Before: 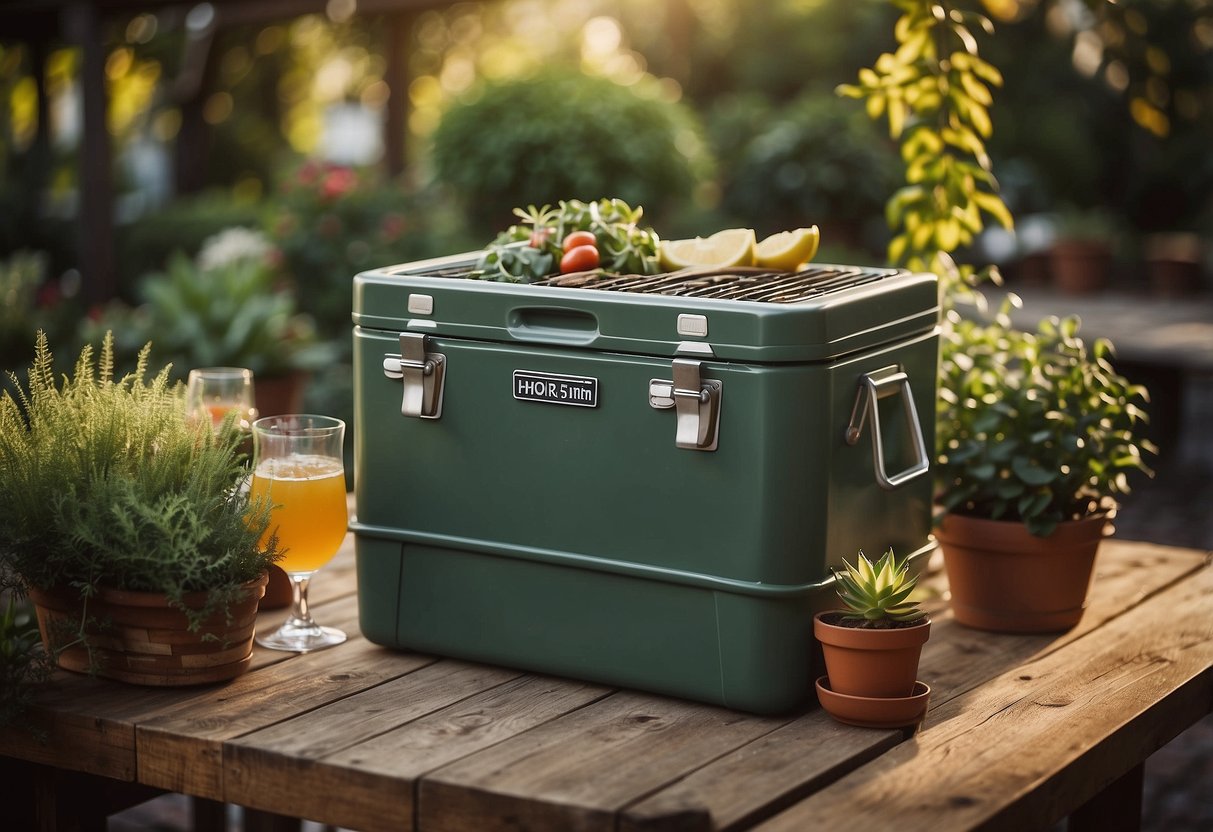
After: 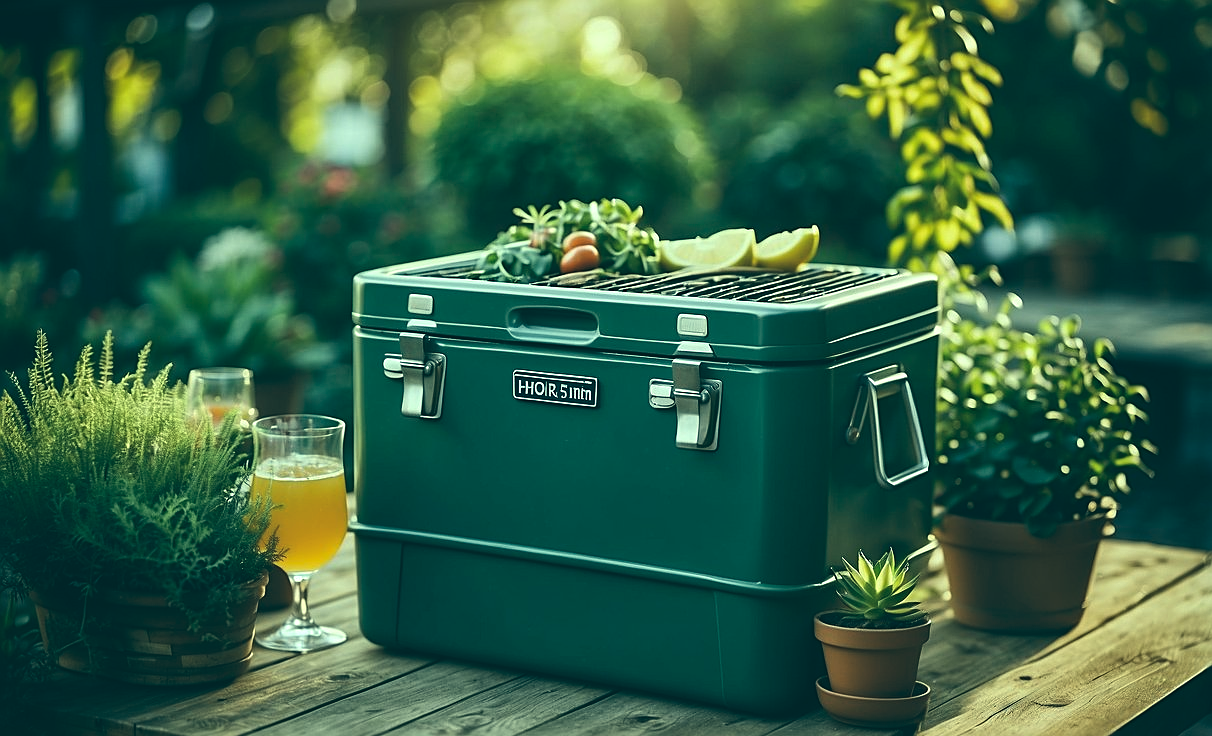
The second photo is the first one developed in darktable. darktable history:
tone equalizer: -8 EV -0.417 EV, -7 EV -0.389 EV, -6 EV -0.333 EV, -5 EV -0.222 EV, -3 EV 0.222 EV, -2 EV 0.333 EV, -1 EV 0.389 EV, +0 EV 0.417 EV, edges refinement/feathering 500, mask exposure compensation -1.57 EV, preserve details no
crop and rotate: top 0%, bottom 11.49%
exposure: black level correction -0.015, exposure -0.125 EV, compensate highlight preservation false
sharpen: on, module defaults
color correction: highlights a* -20.08, highlights b* 9.8, shadows a* -20.4, shadows b* -10.76
